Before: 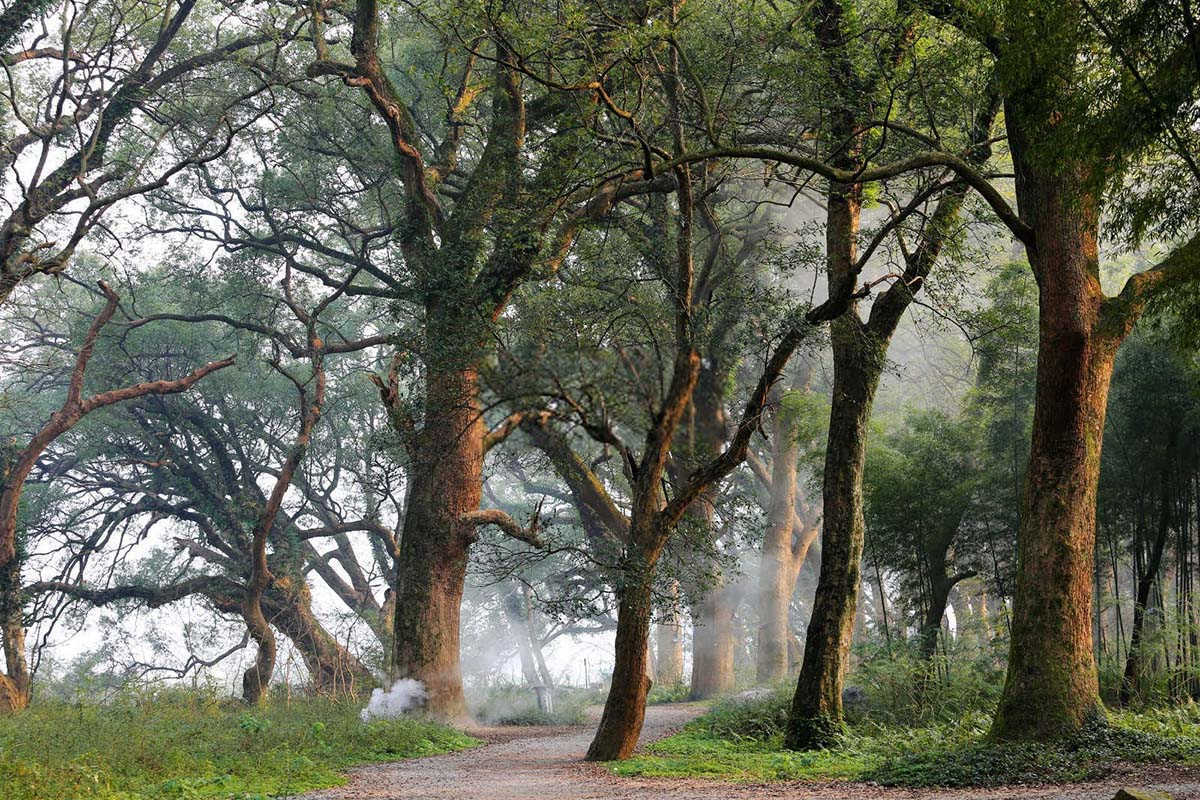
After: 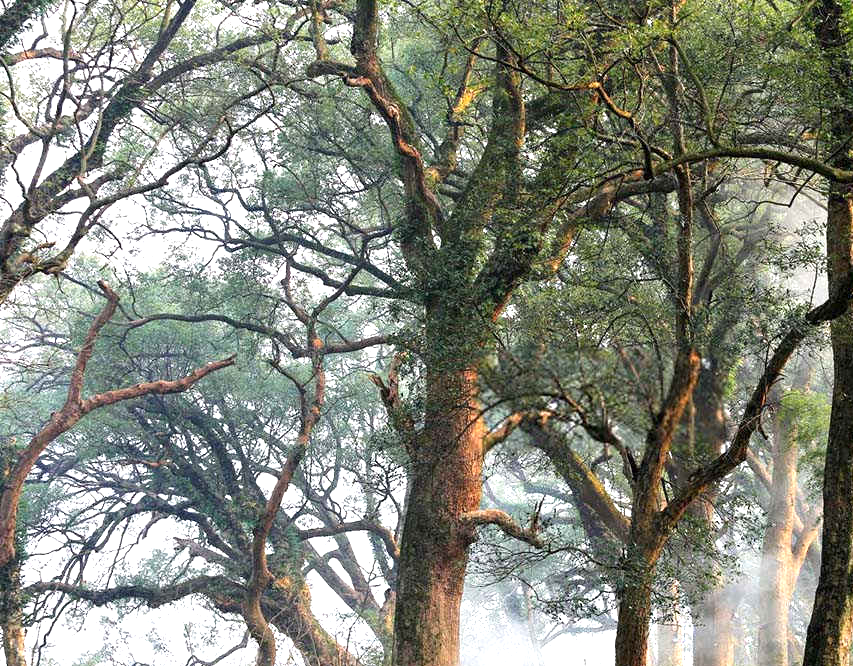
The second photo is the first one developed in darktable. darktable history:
exposure: black level correction 0.001, exposure 0.499 EV, compensate highlight preservation false
tone equalizer: -8 EV -0.447 EV, -7 EV -0.379 EV, -6 EV -0.303 EV, -5 EV -0.207 EV, -3 EV 0.243 EV, -2 EV 0.357 EV, -1 EV 0.415 EV, +0 EV 0.417 EV, smoothing diameter 24.81%, edges refinement/feathering 12.85, preserve details guided filter
crop: right 28.836%, bottom 16.636%
